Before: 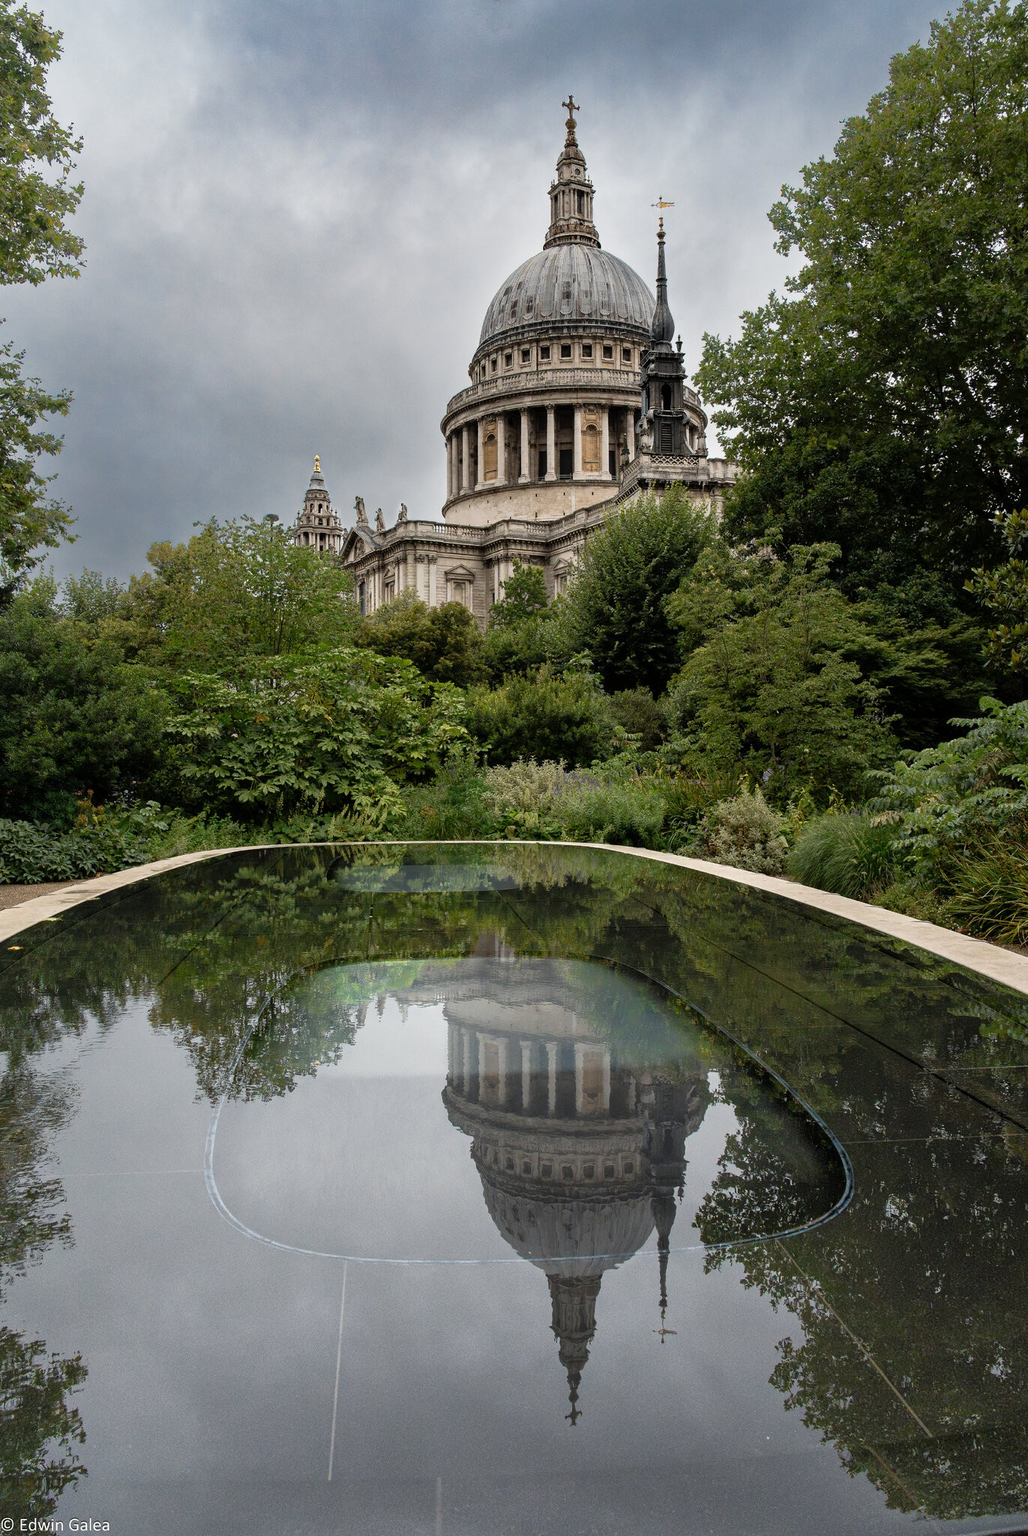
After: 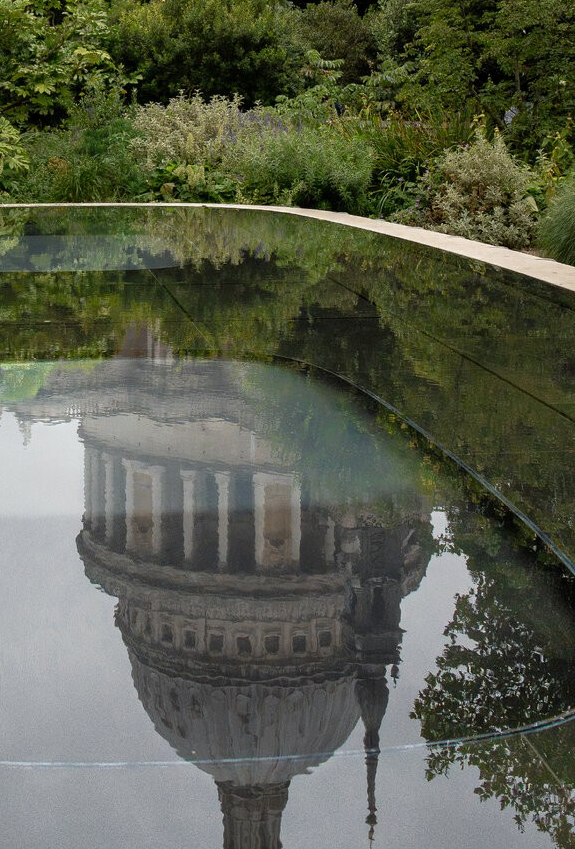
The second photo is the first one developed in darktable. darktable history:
crop: left 37.419%, top 44.837%, right 20.59%, bottom 13.663%
